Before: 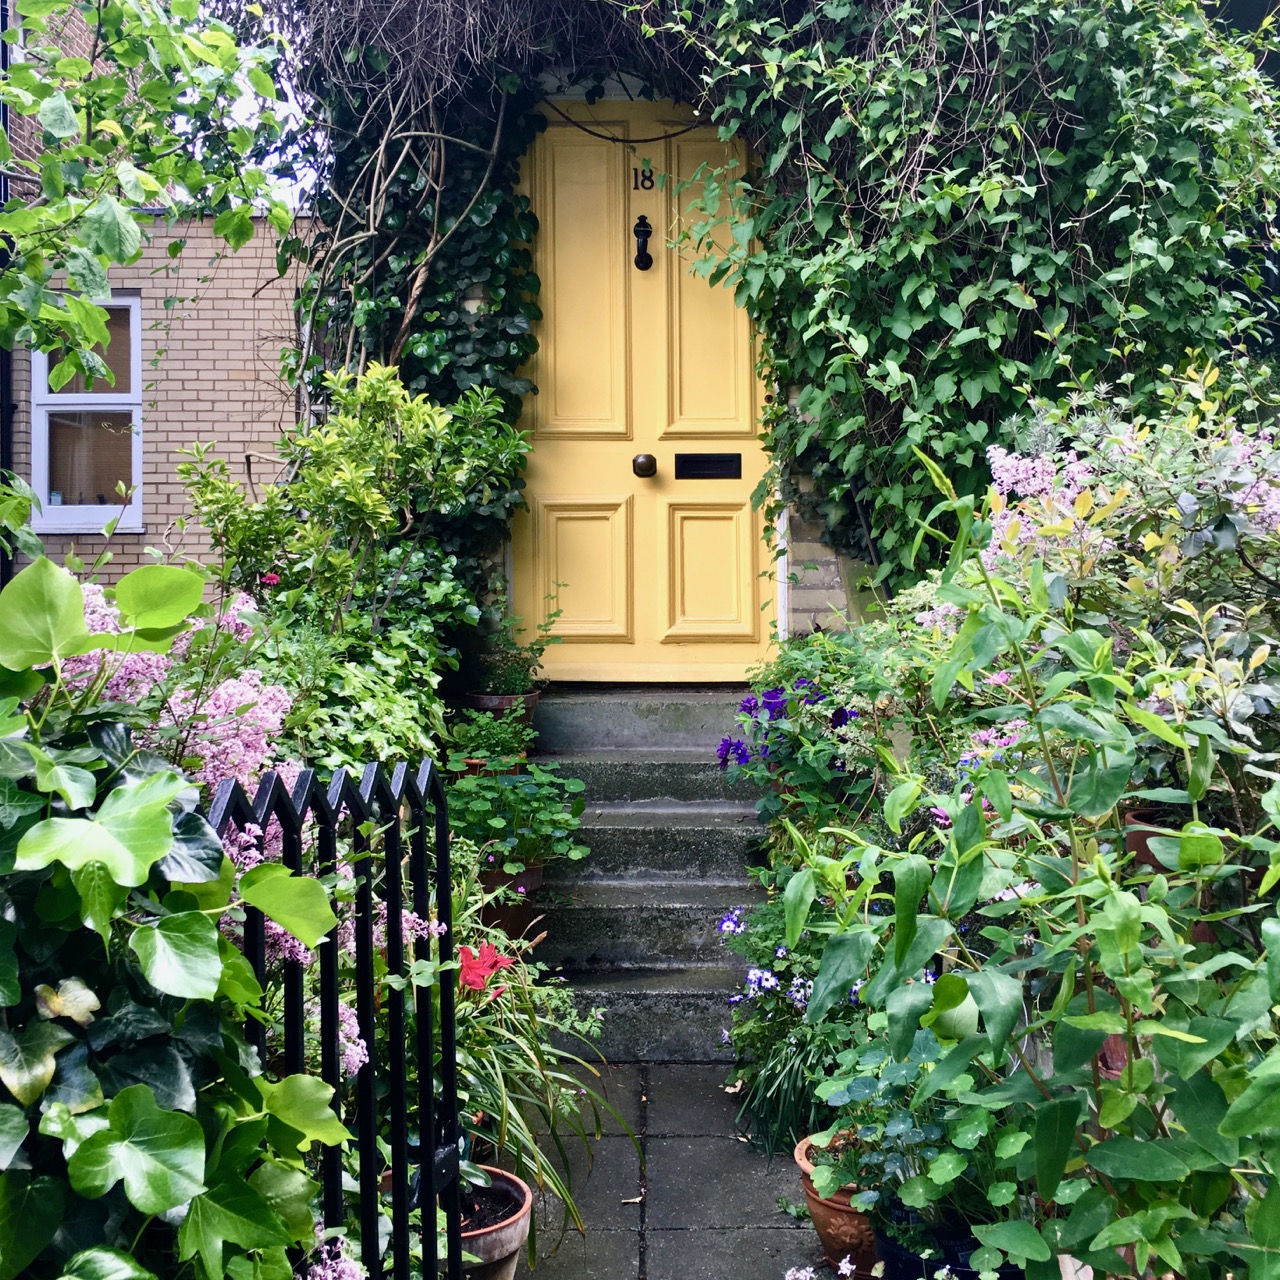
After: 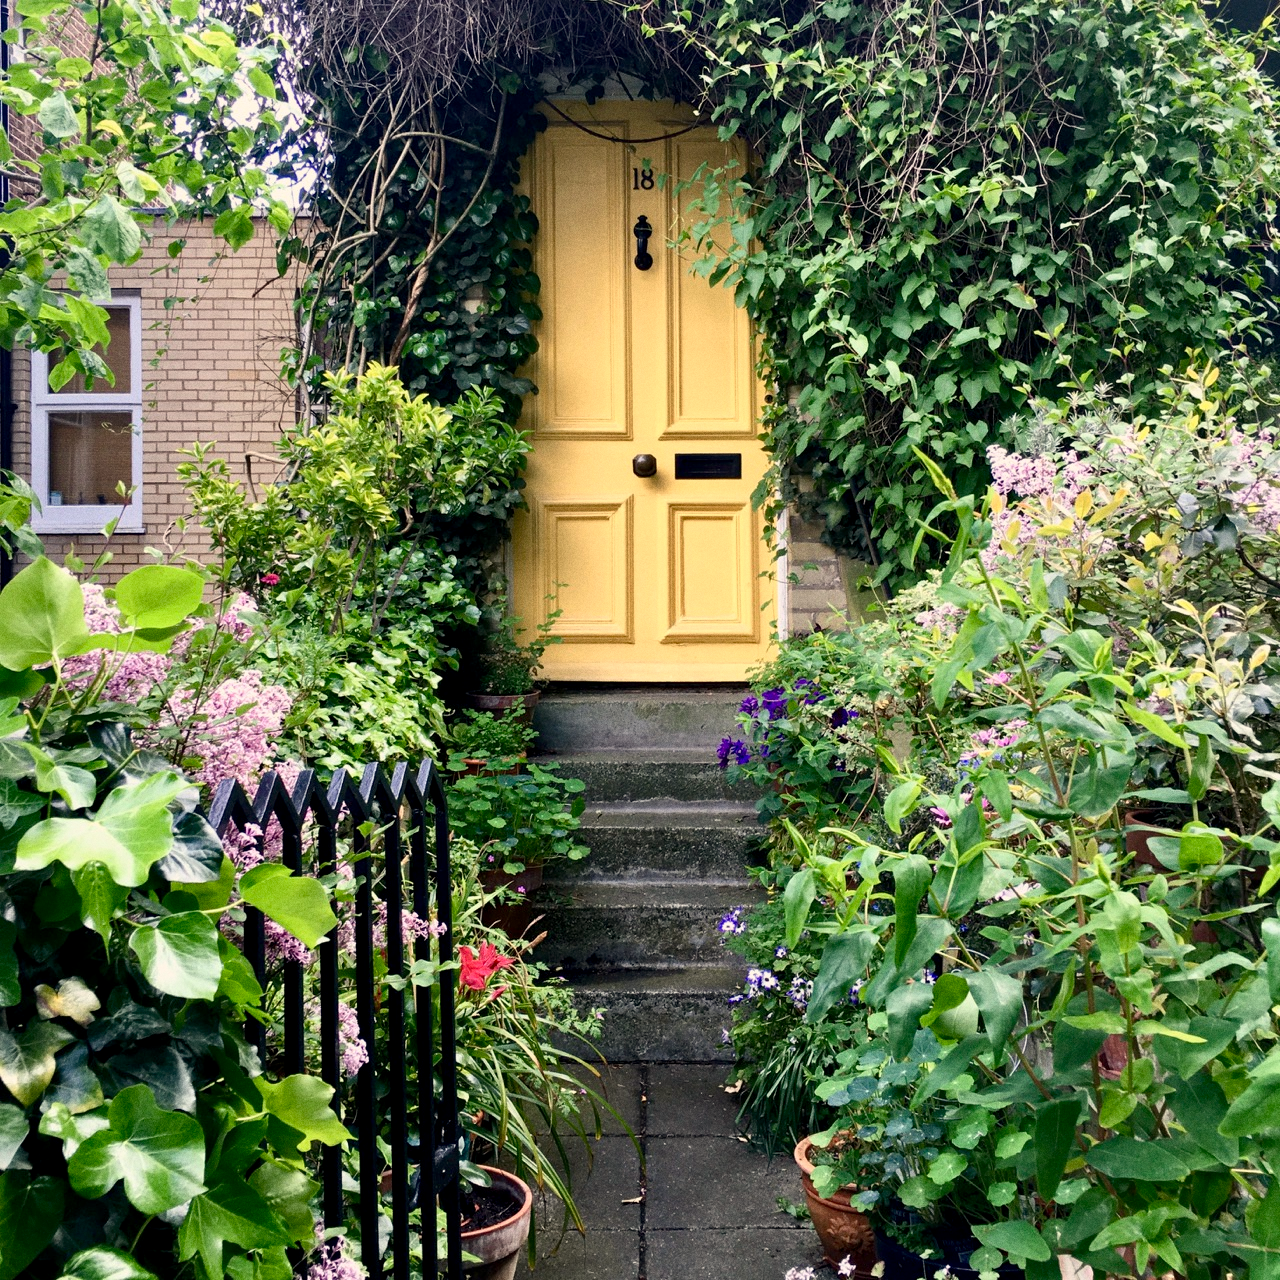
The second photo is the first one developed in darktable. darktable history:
white balance: red 1.045, blue 0.932
grain: on, module defaults
